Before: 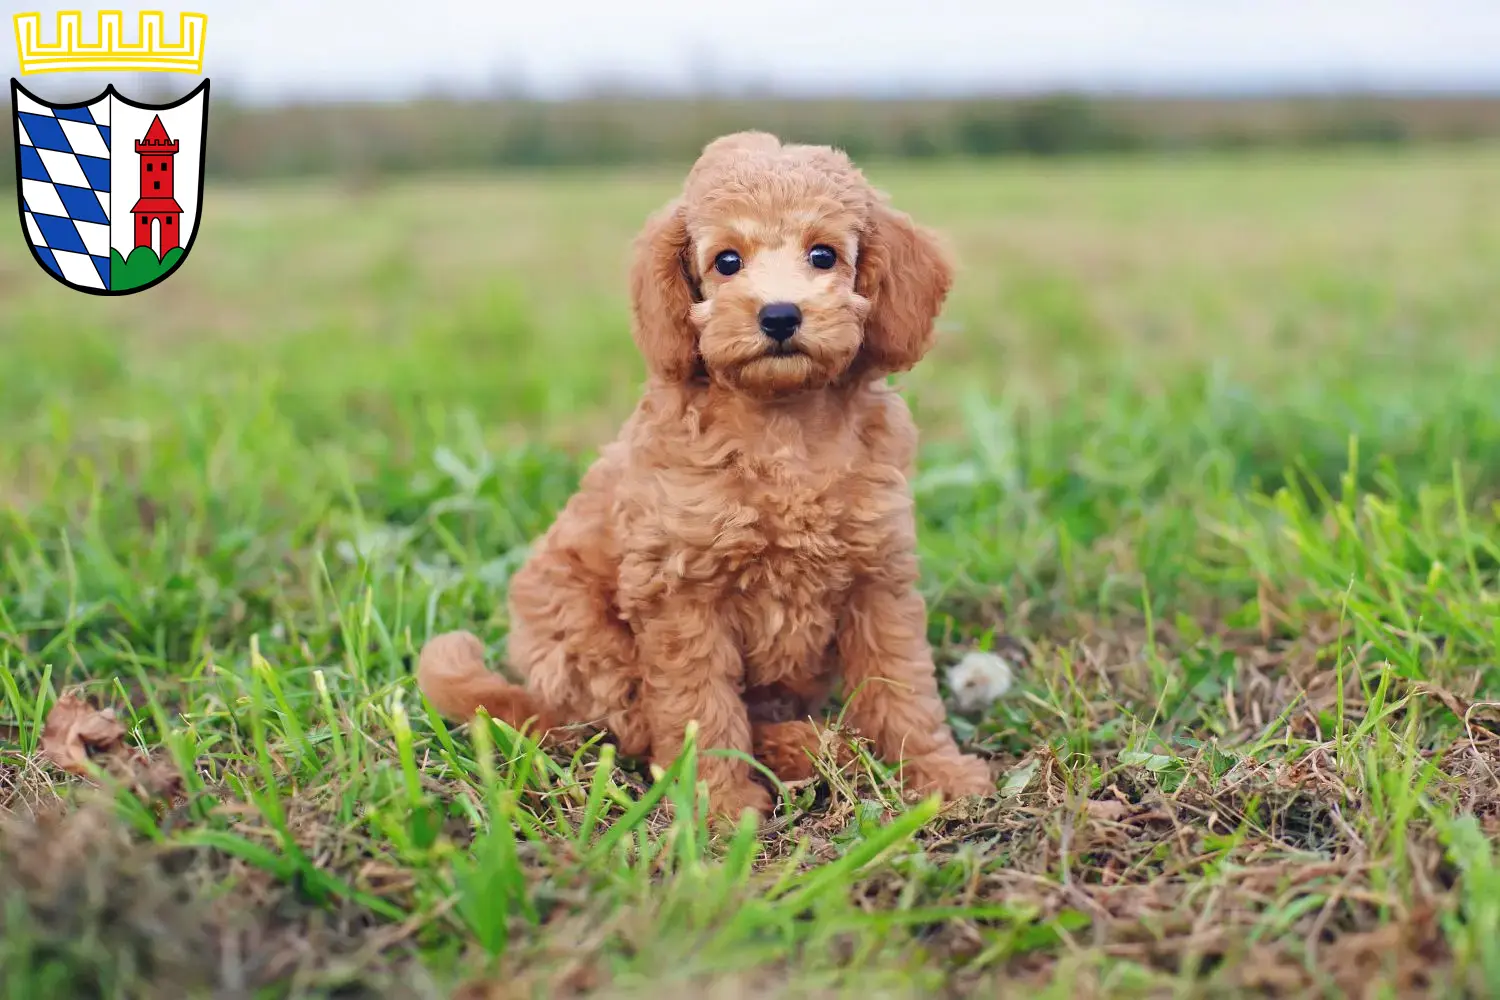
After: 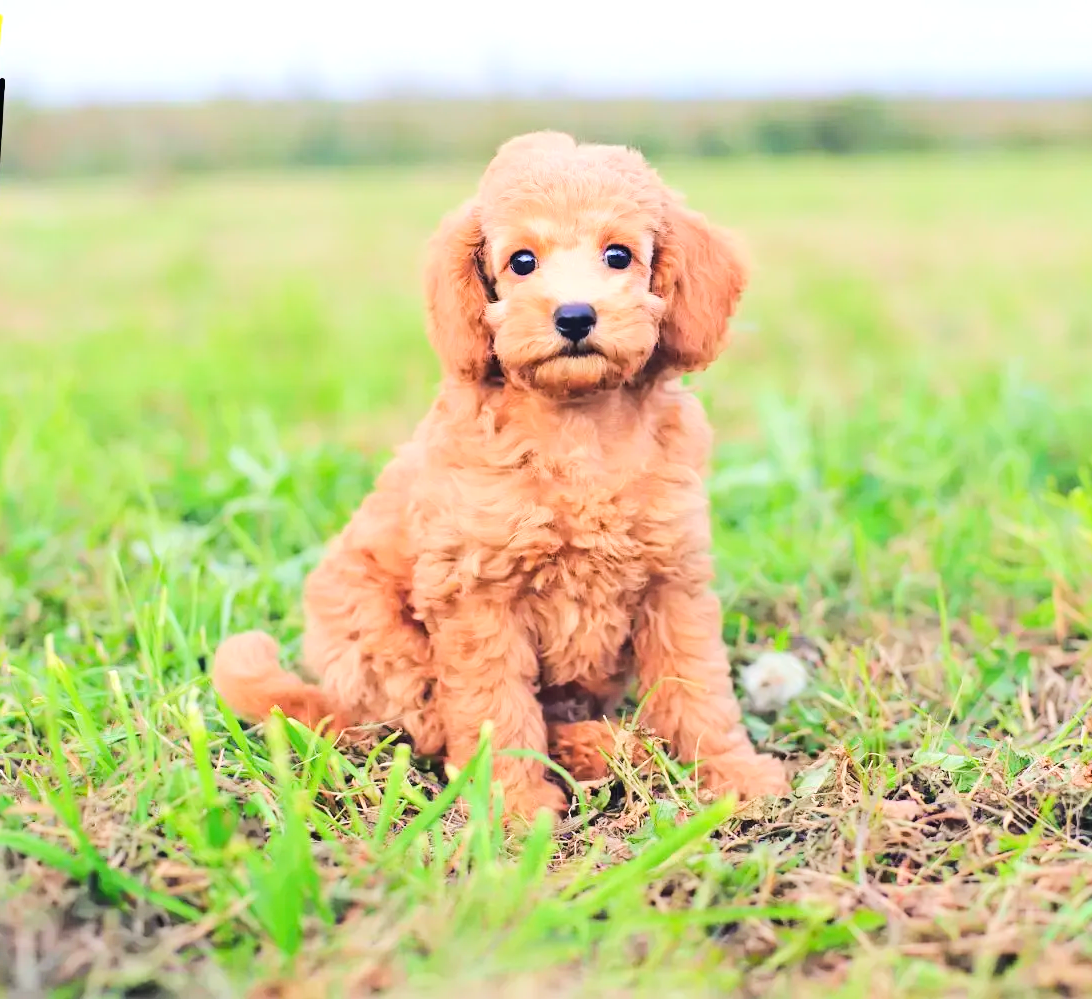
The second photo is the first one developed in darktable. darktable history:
crop: left 13.723%, right 13.448%
exposure: exposure 0.6 EV, compensate highlight preservation false
tone curve: curves: ch0 [(0, 0.011) (0.104, 0.085) (0.236, 0.234) (0.398, 0.507) (0.472, 0.62) (0.641, 0.773) (0.835, 0.883) (1, 0.961)]; ch1 [(0, 0) (0.353, 0.344) (0.43, 0.401) (0.479, 0.476) (0.502, 0.504) (0.54, 0.542) (0.602, 0.613) (0.638, 0.668) (0.693, 0.727) (1, 1)]; ch2 [(0, 0) (0.34, 0.314) (0.434, 0.43) (0.5, 0.506) (0.528, 0.534) (0.55, 0.567) (0.595, 0.613) (0.644, 0.729) (1, 1)], color space Lab, linked channels, preserve colors none
